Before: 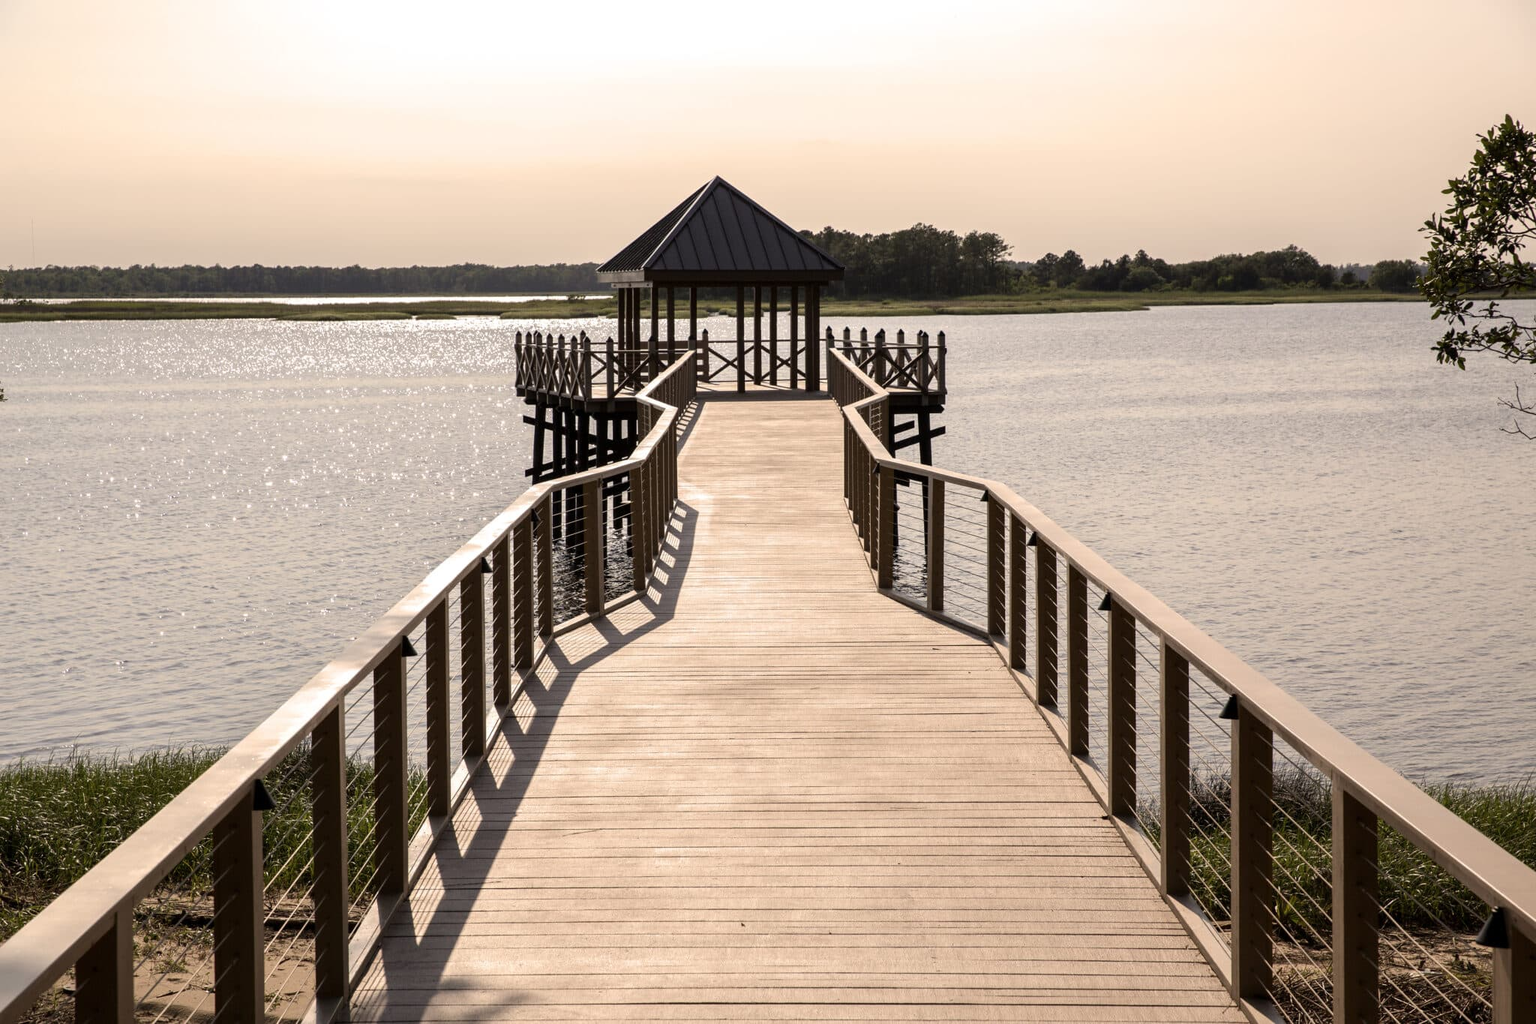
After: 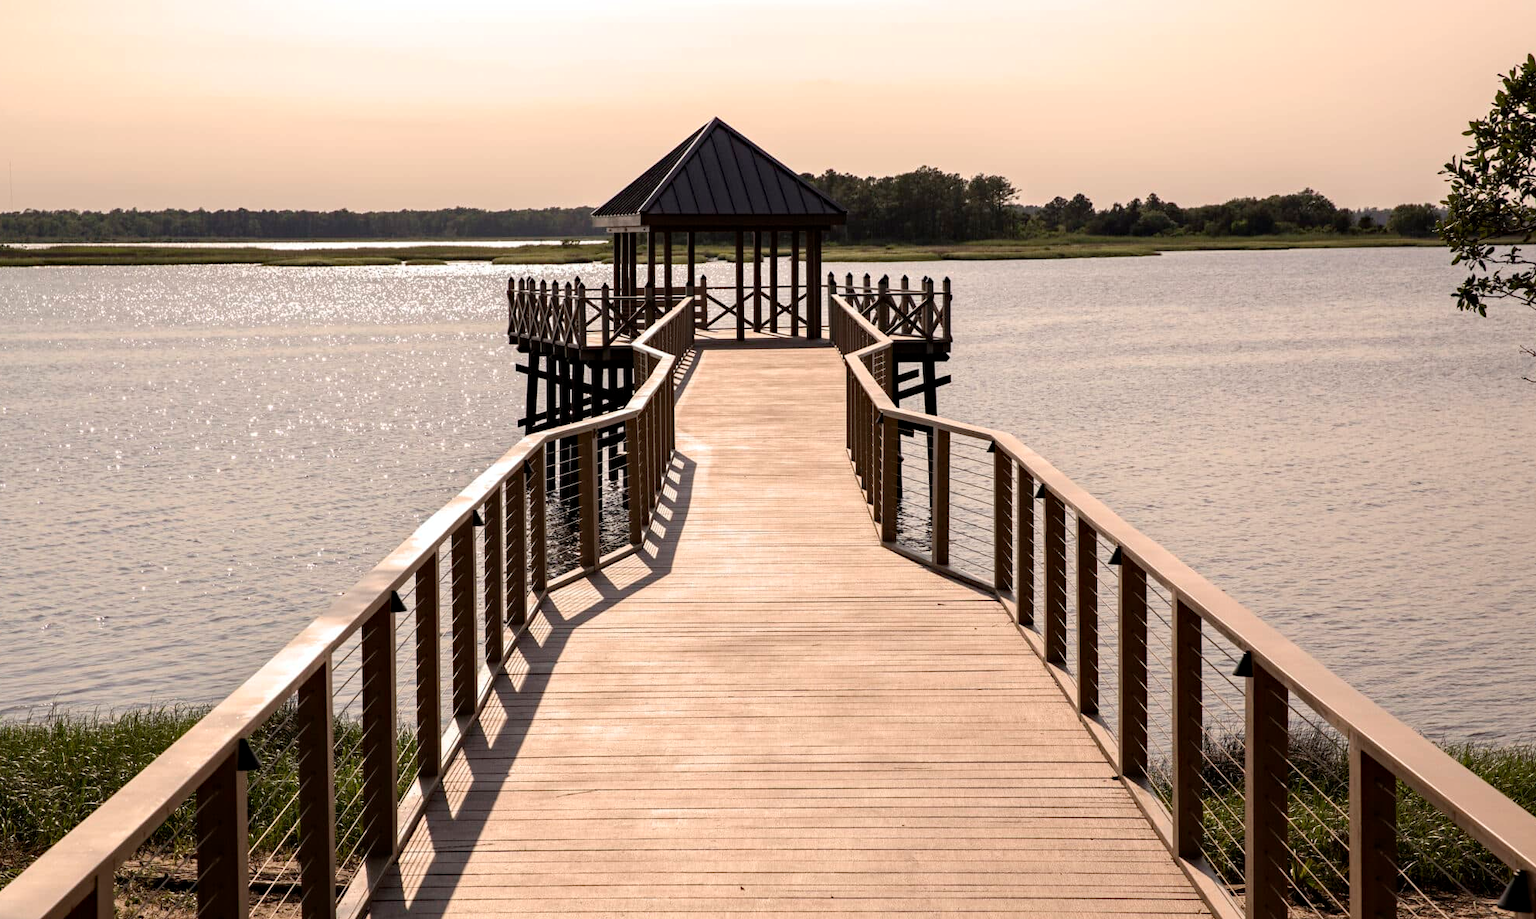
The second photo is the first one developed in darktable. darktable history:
haze removal: compatibility mode true, adaptive false
crop: left 1.507%, top 6.147%, right 1.379%, bottom 6.637%
